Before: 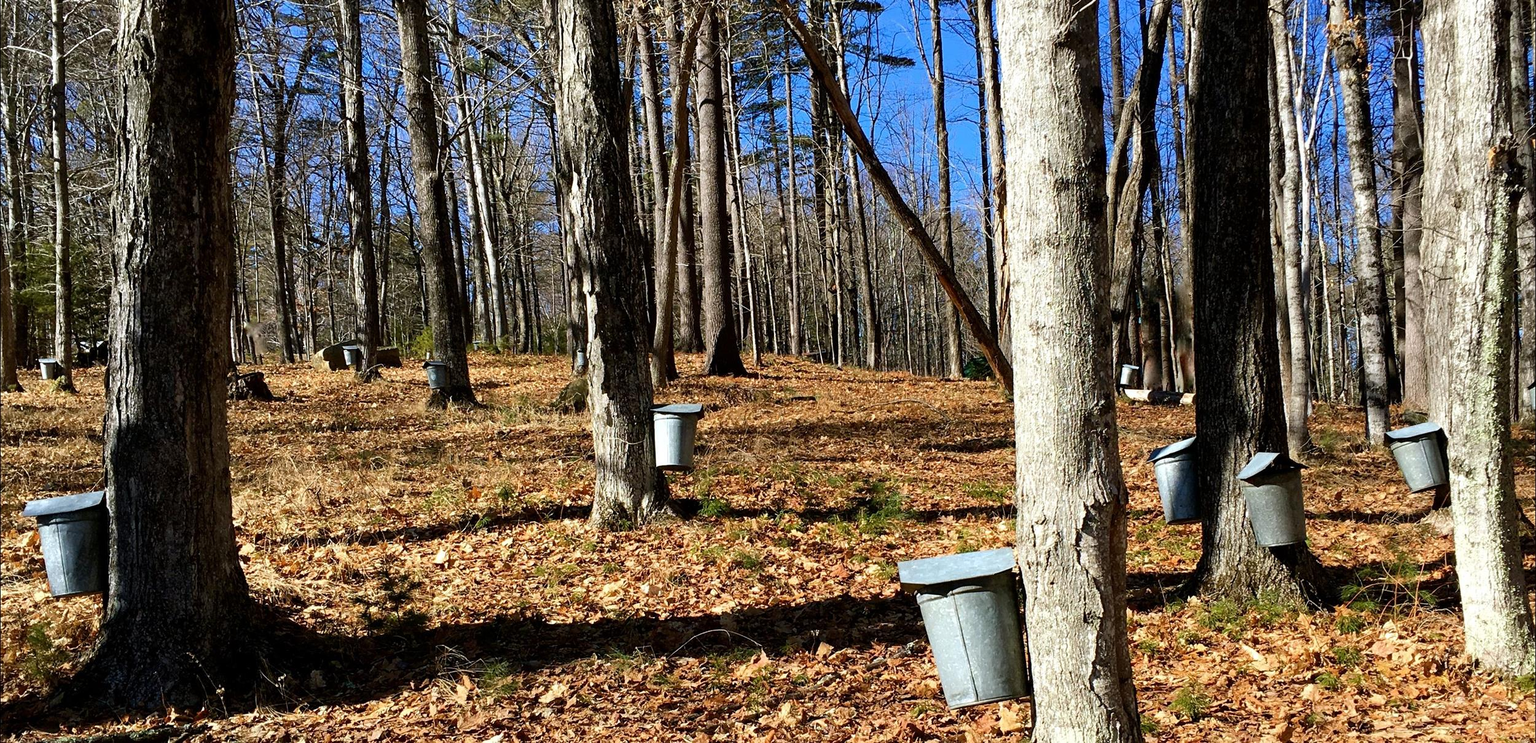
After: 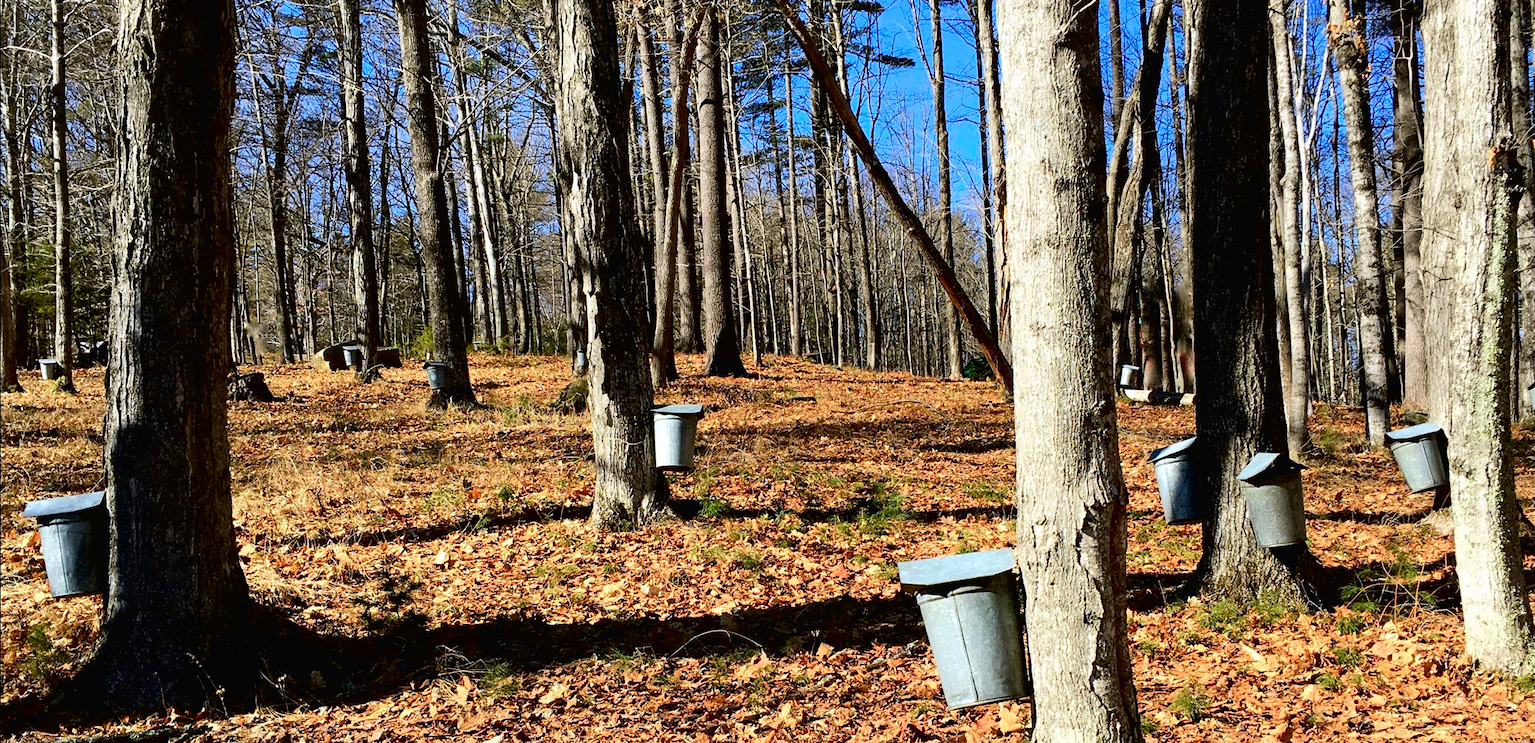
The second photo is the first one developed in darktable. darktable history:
exposure: compensate highlight preservation false
tone curve: curves: ch0 [(0, 0.013) (0.054, 0.018) (0.205, 0.191) (0.289, 0.292) (0.39, 0.424) (0.493, 0.551) (0.666, 0.743) (0.795, 0.841) (1, 0.998)]; ch1 [(0, 0) (0.385, 0.343) (0.439, 0.415) (0.494, 0.495) (0.501, 0.501) (0.51, 0.509) (0.54, 0.552) (0.586, 0.614) (0.66, 0.706) (0.783, 0.804) (1, 1)]; ch2 [(0, 0) (0.32, 0.281) (0.403, 0.399) (0.441, 0.428) (0.47, 0.469) (0.498, 0.496) (0.524, 0.538) (0.566, 0.579) (0.633, 0.665) (0.7, 0.711) (1, 1)], color space Lab, independent channels, preserve colors none
